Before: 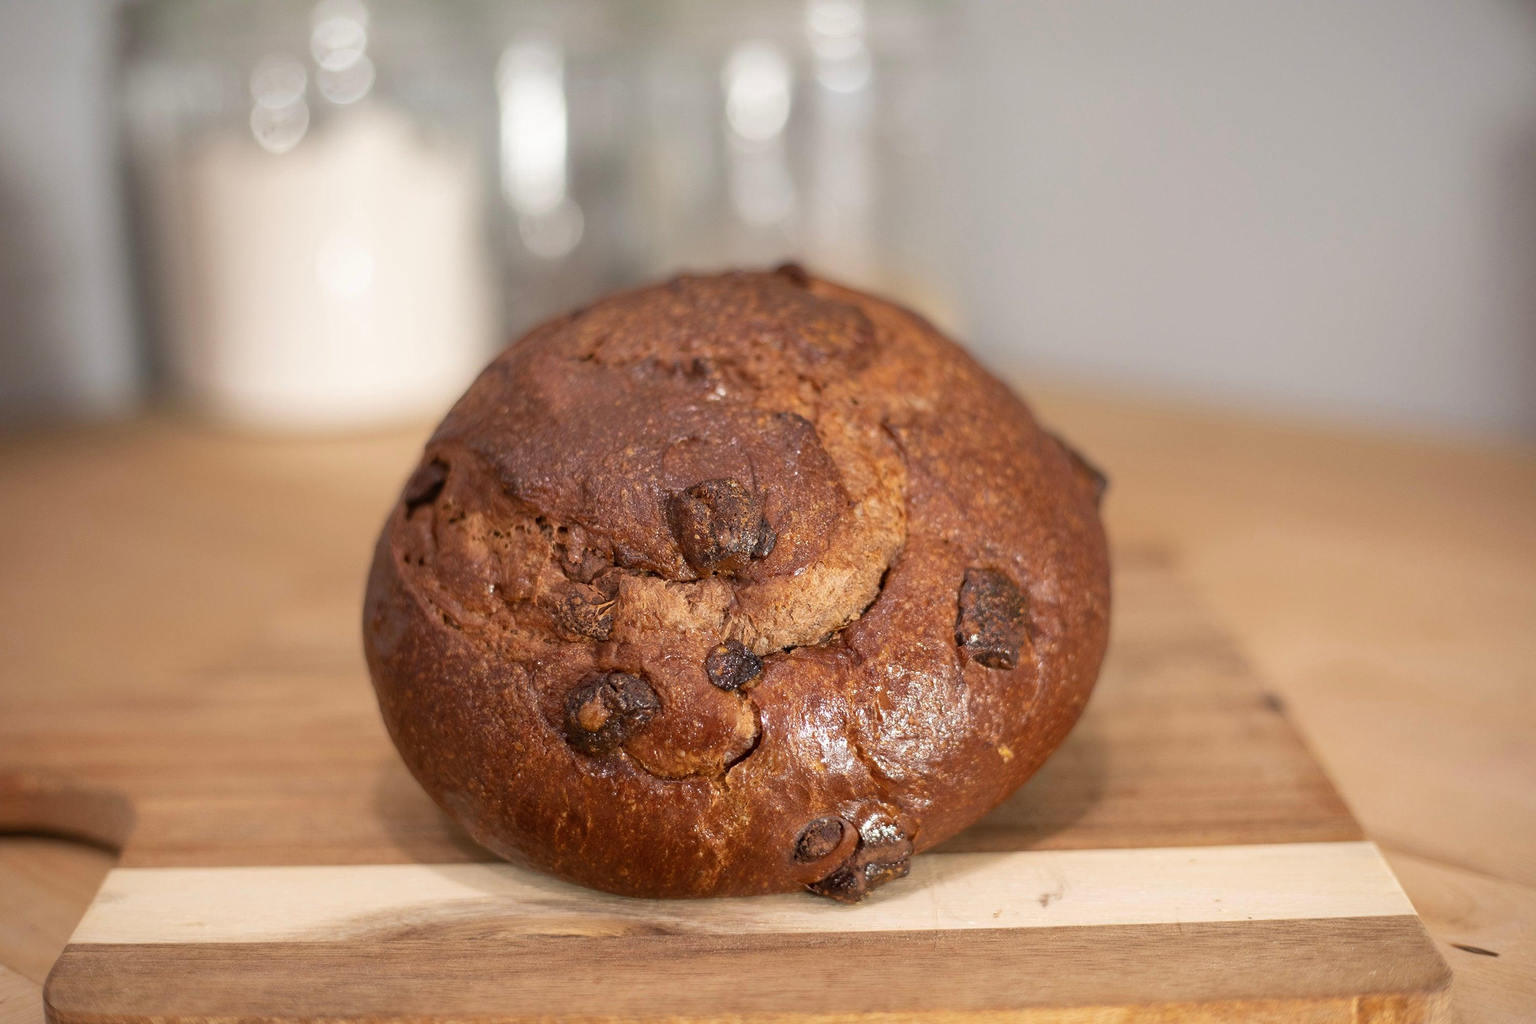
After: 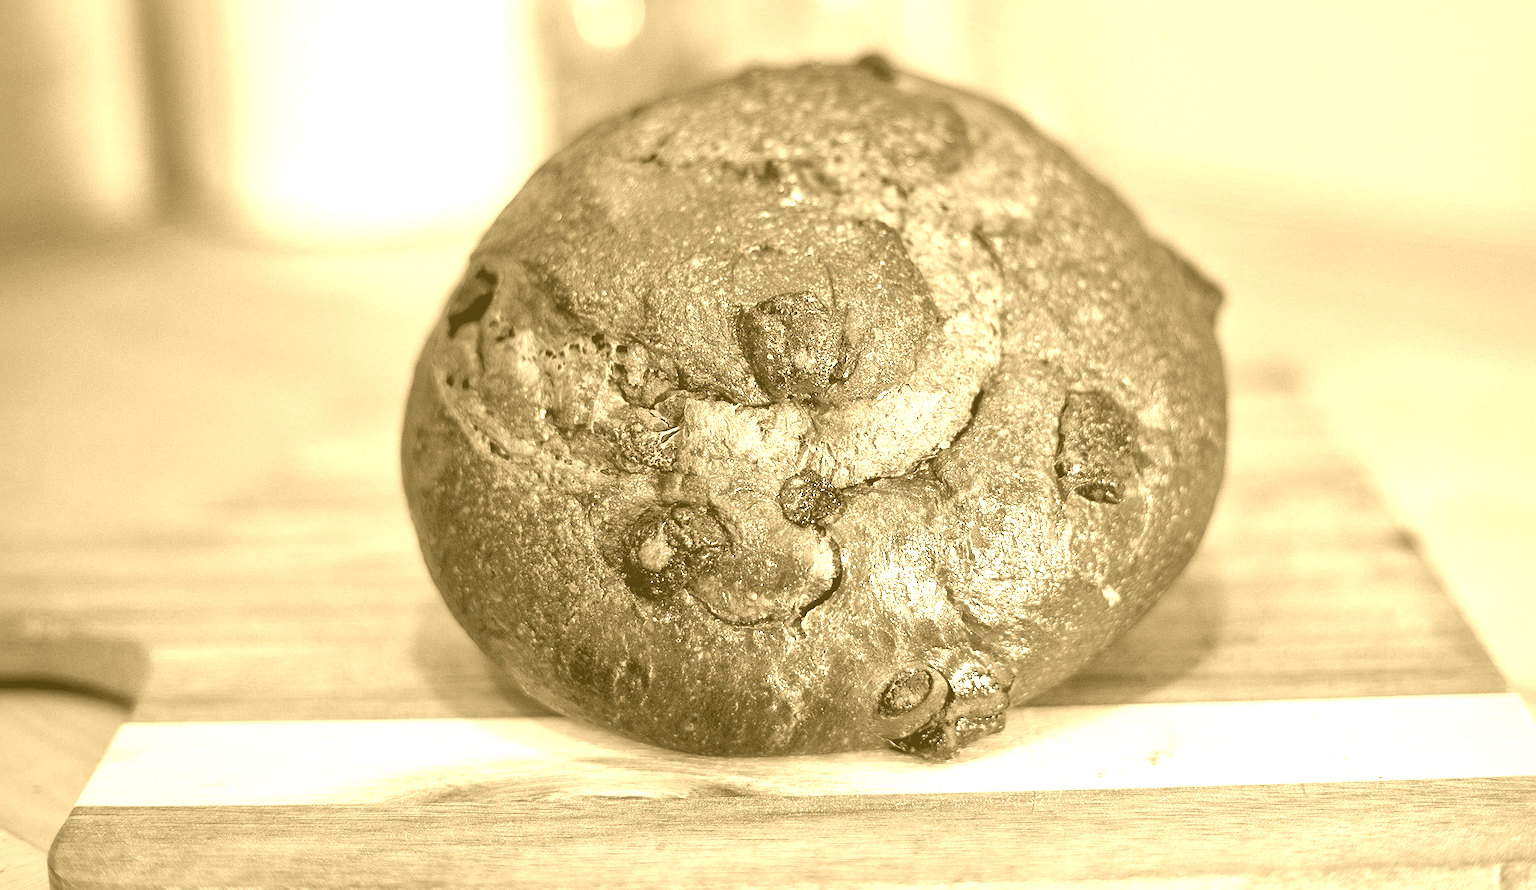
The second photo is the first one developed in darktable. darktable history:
crop: top 20.916%, right 9.437%, bottom 0.316%
exposure: black level correction 0.012, compensate highlight preservation false
color balance: output saturation 120%
local contrast: mode bilateral grid, contrast 20, coarseness 50, detail 161%, midtone range 0.2
sharpen: on, module defaults
white balance: red 1.042, blue 1.17
colorize: hue 36°, source mix 100%
